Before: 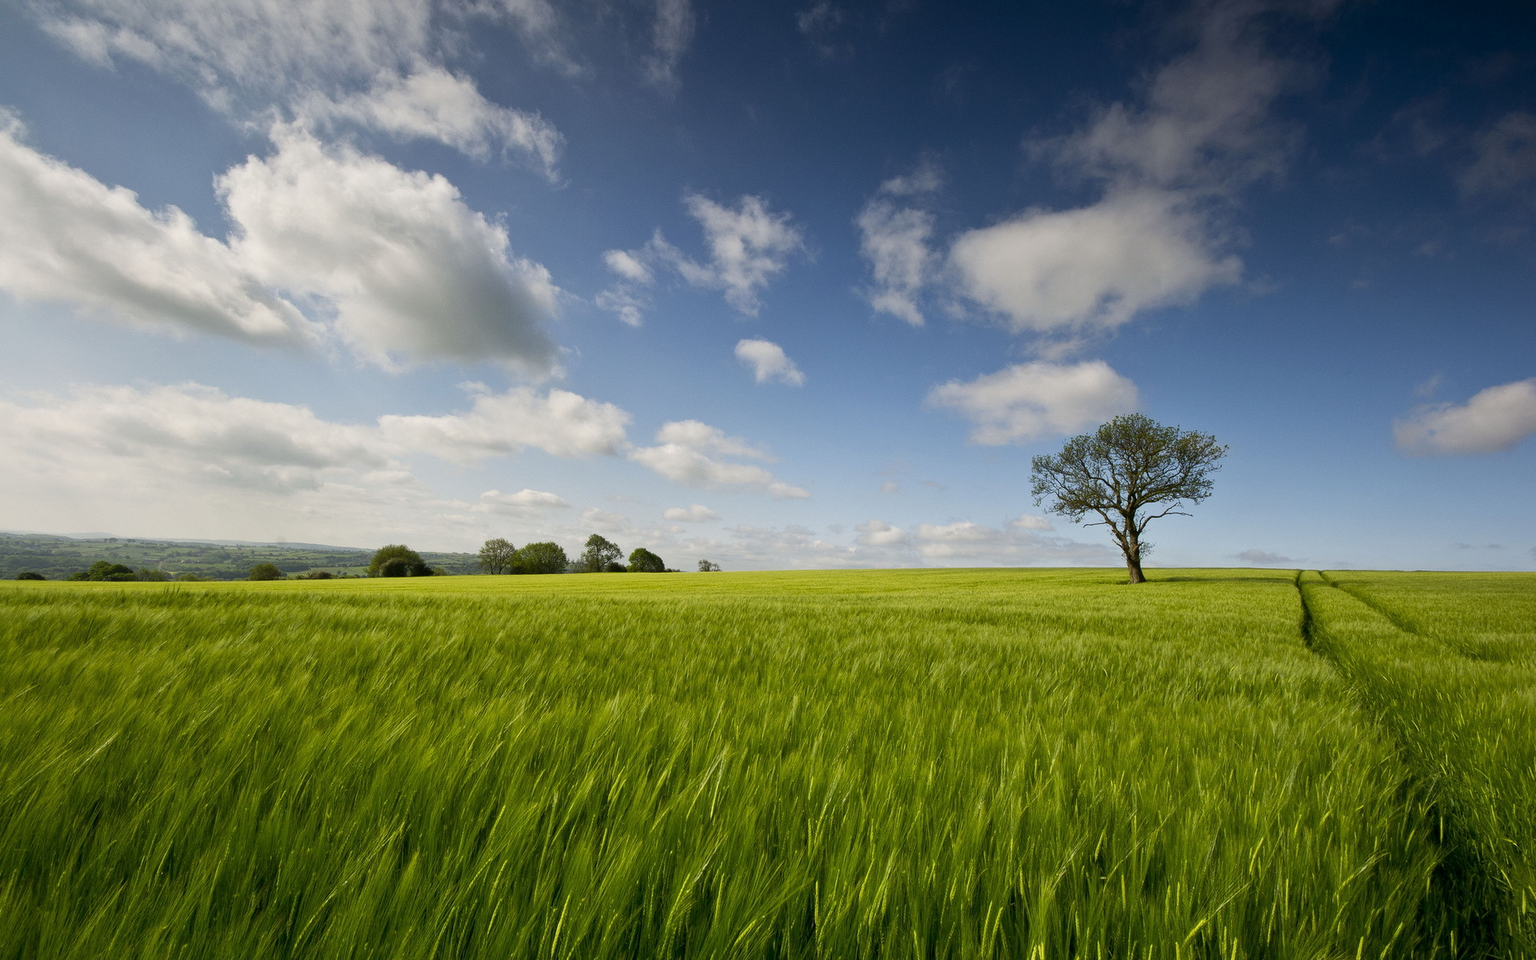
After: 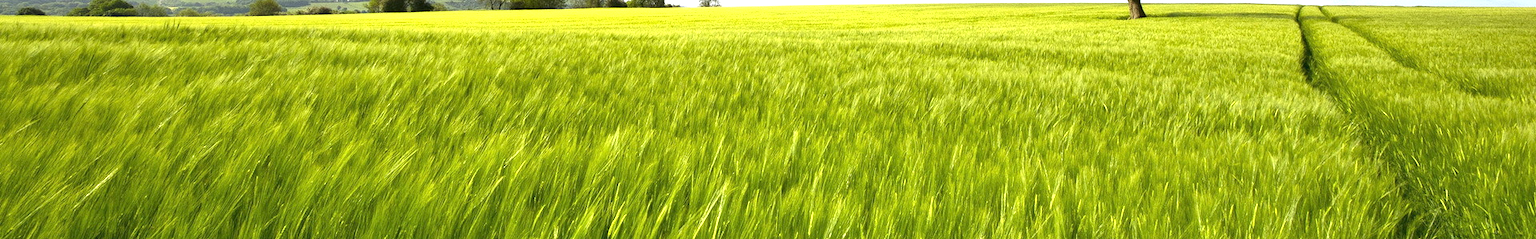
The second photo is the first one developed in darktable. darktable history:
exposure: black level correction 0, exposure 1.35 EV, compensate exposure bias true, compensate highlight preservation false
crop and rotate: top 58.884%, bottom 16.118%
